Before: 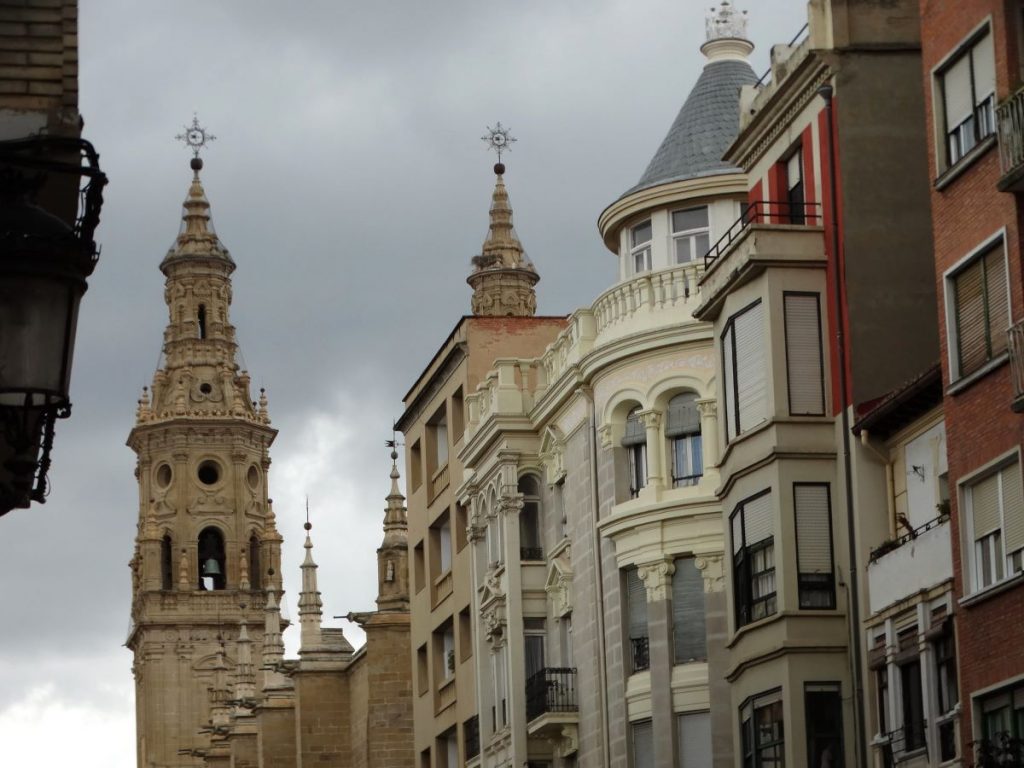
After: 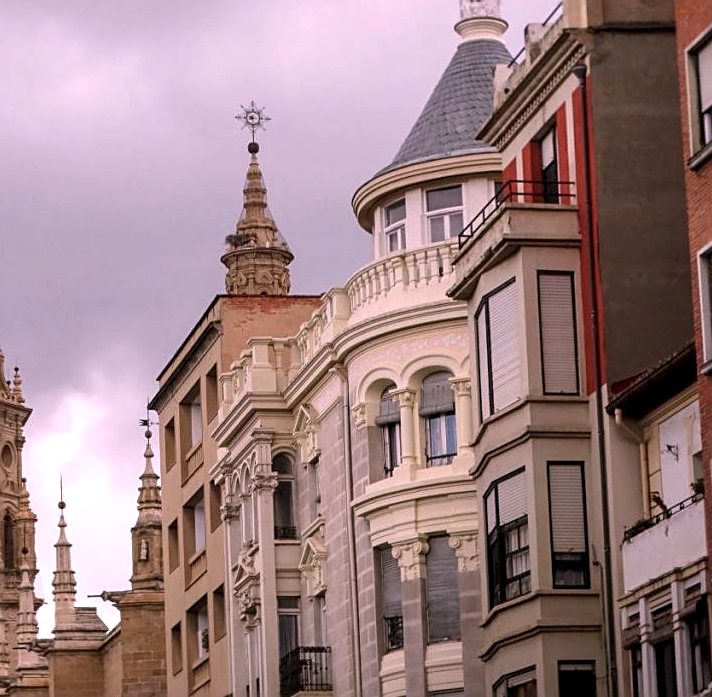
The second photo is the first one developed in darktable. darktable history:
sharpen: on, module defaults
local contrast: on, module defaults
white balance: red 1.188, blue 1.11
crop and rotate: left 24.034%, top 2.838%, right 6.406%, bottom 6.299%
exposure: black level correction 0.001, exposure 0.191 EV, compensate highlight preservation false
